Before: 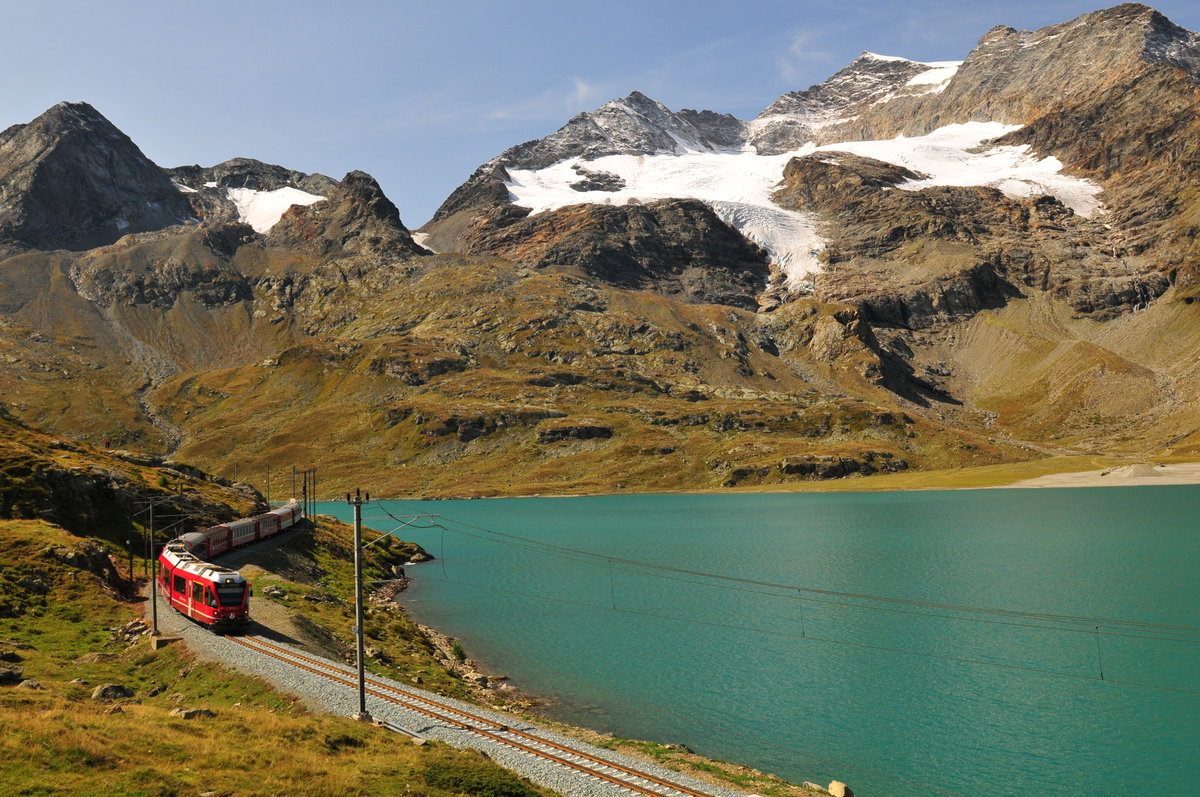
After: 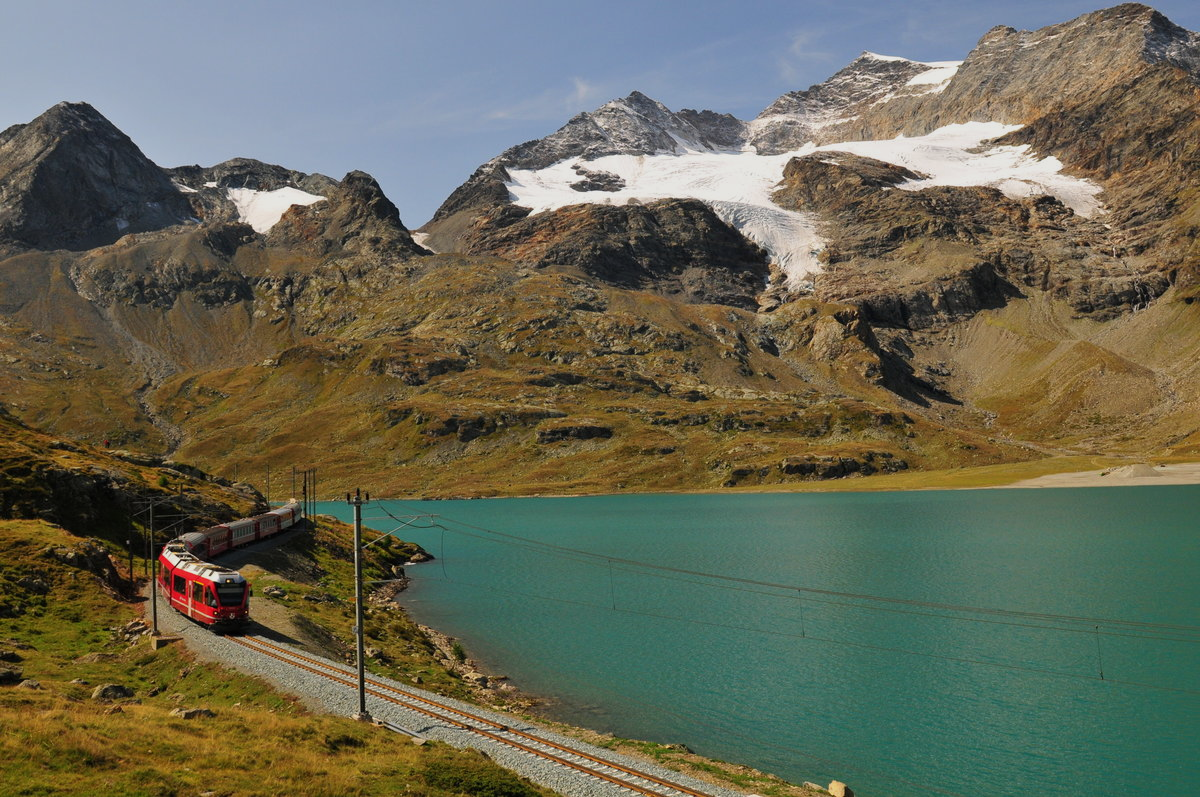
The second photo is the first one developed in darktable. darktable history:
exposure: exposure -0.337 EV, compensate highlight preservation false
tone equalizer: edges refinement/feathering 500, mask exposure compensation -1.57 EV, preserve details no
